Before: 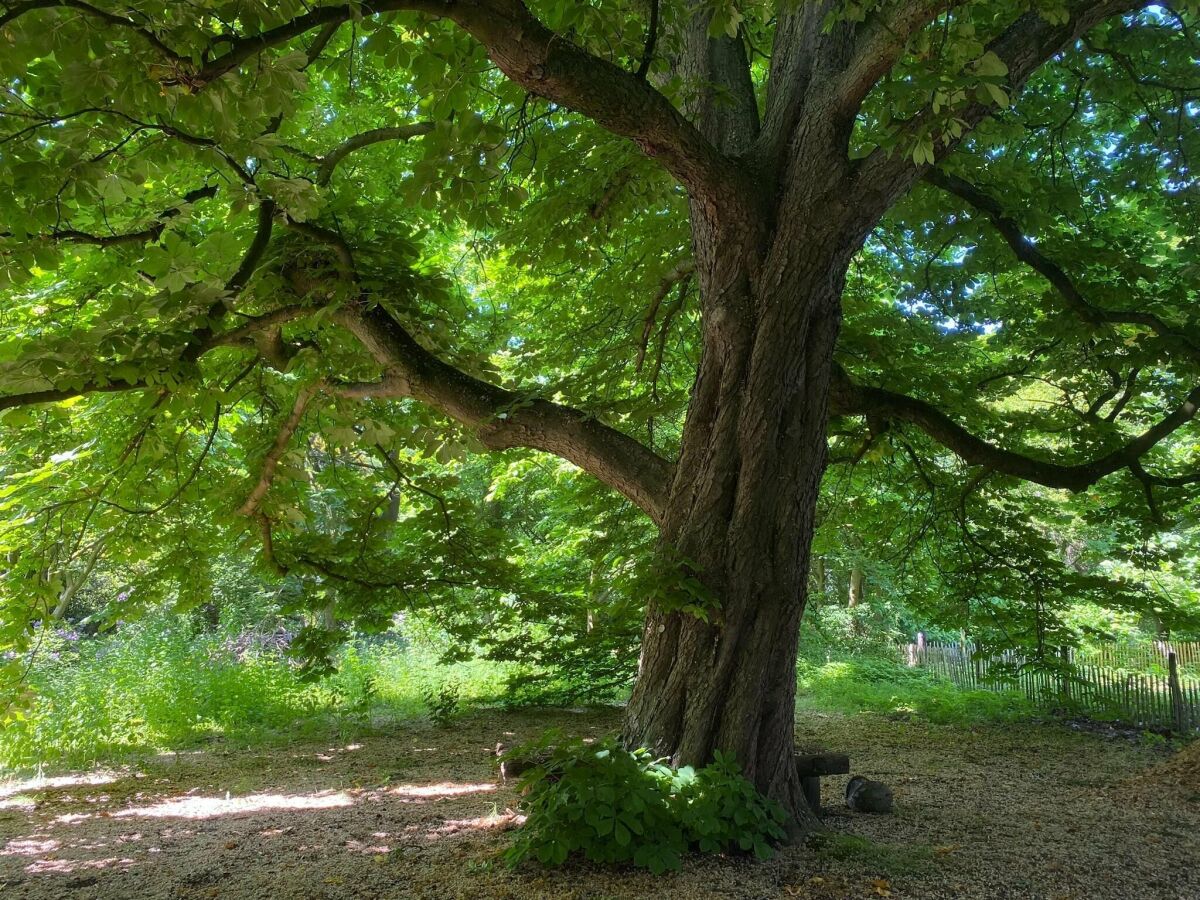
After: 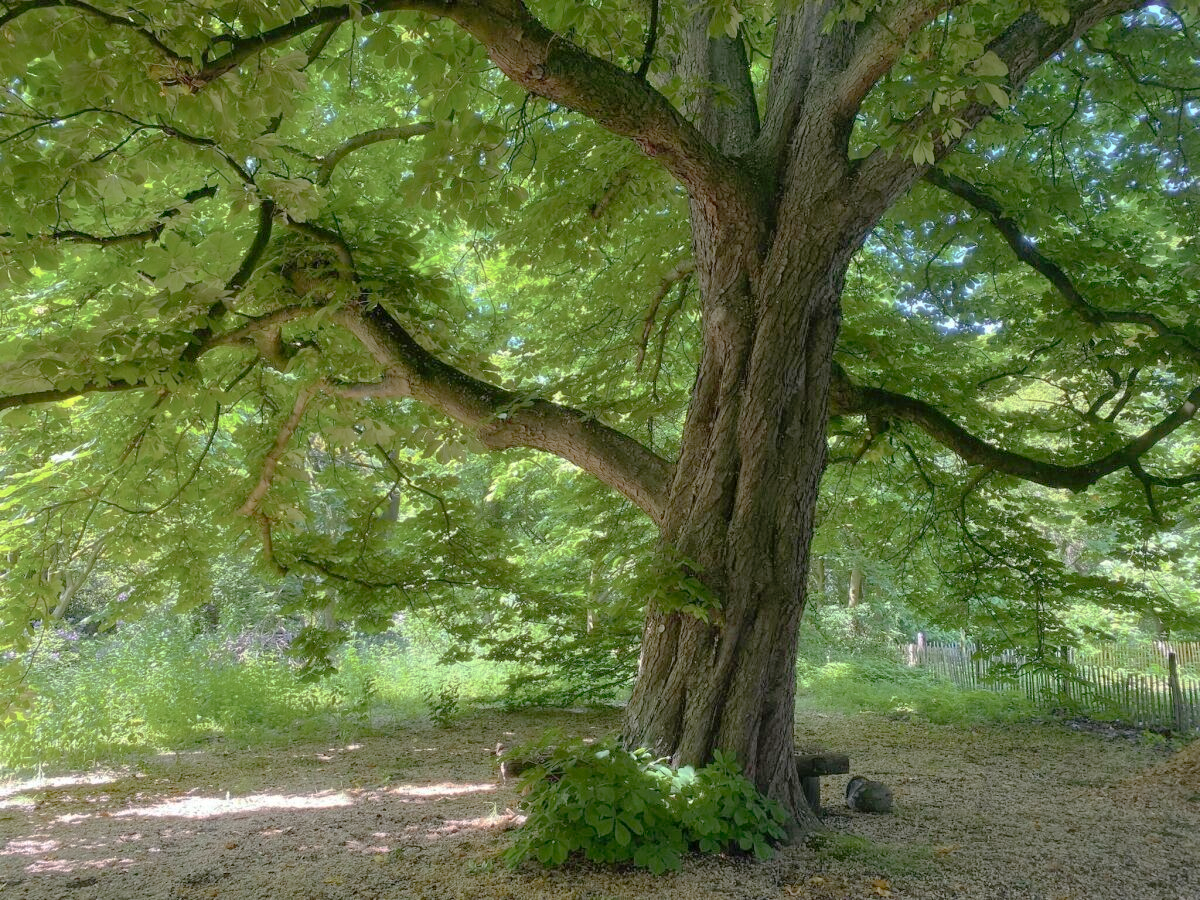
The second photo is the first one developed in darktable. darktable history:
levels: mode automatic
tone curve: curves: ch0 [(0, 0) (0.004, 0.008) (0.077, 0.156) (0.169, 0.29) (0.774, 0.774) (1, 1)], preserve colors none
